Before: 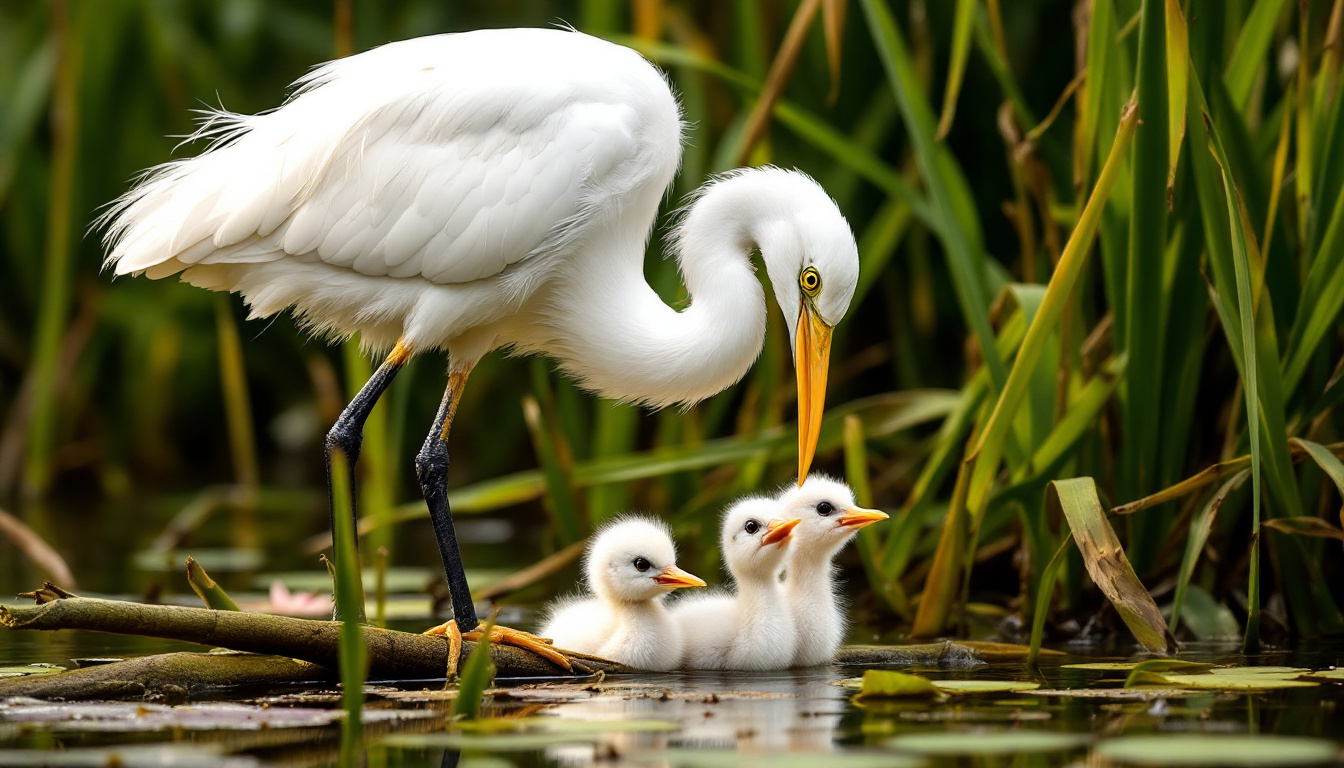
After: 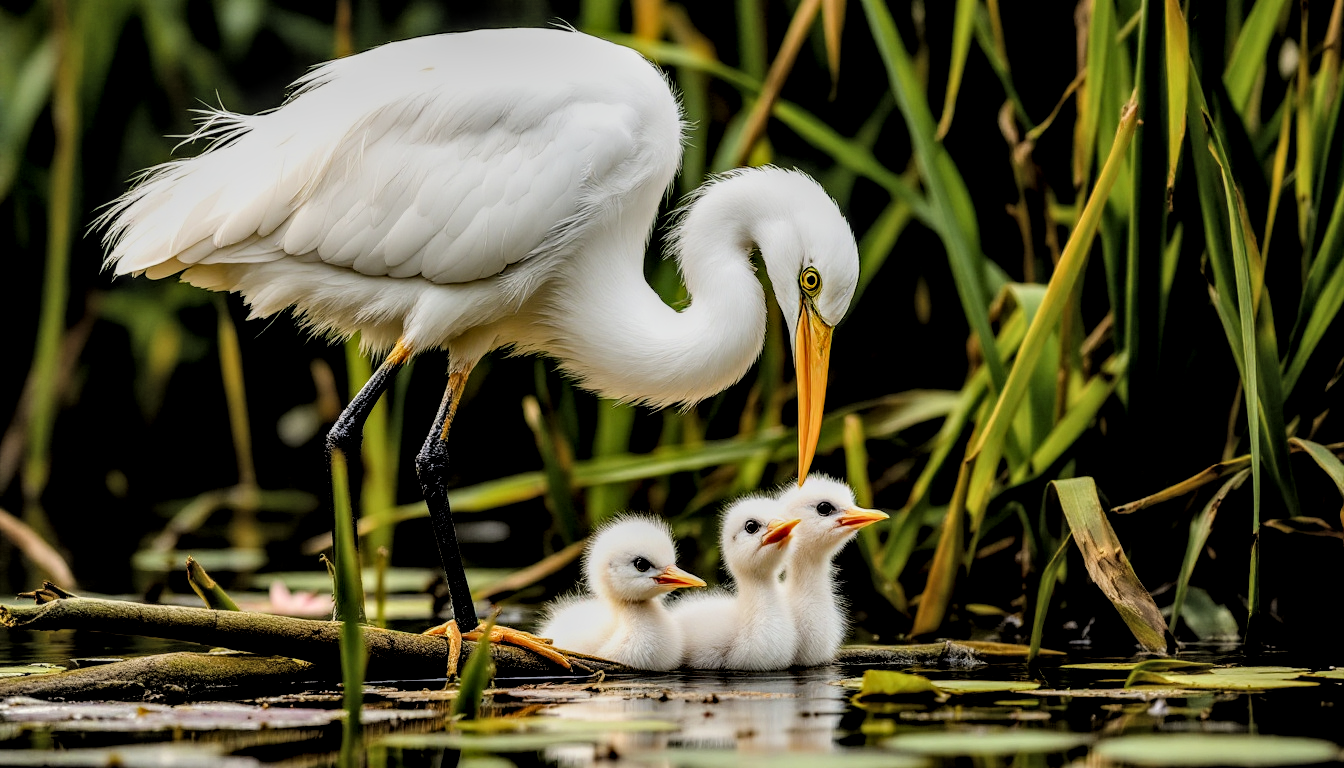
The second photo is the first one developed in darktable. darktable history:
local contrast: detail 160%
filmic rgb: black relative exposure -4.58 EV, white relative exposure 4.8 EV, threshold 3 EV, hardness 2.36, latitude 36.07%, contrast 1.048, highlights saturation mix 1.32%, shadows ↔ highlights balance 1.25%, color science v4 (2020), enable highlight reconstruction true
